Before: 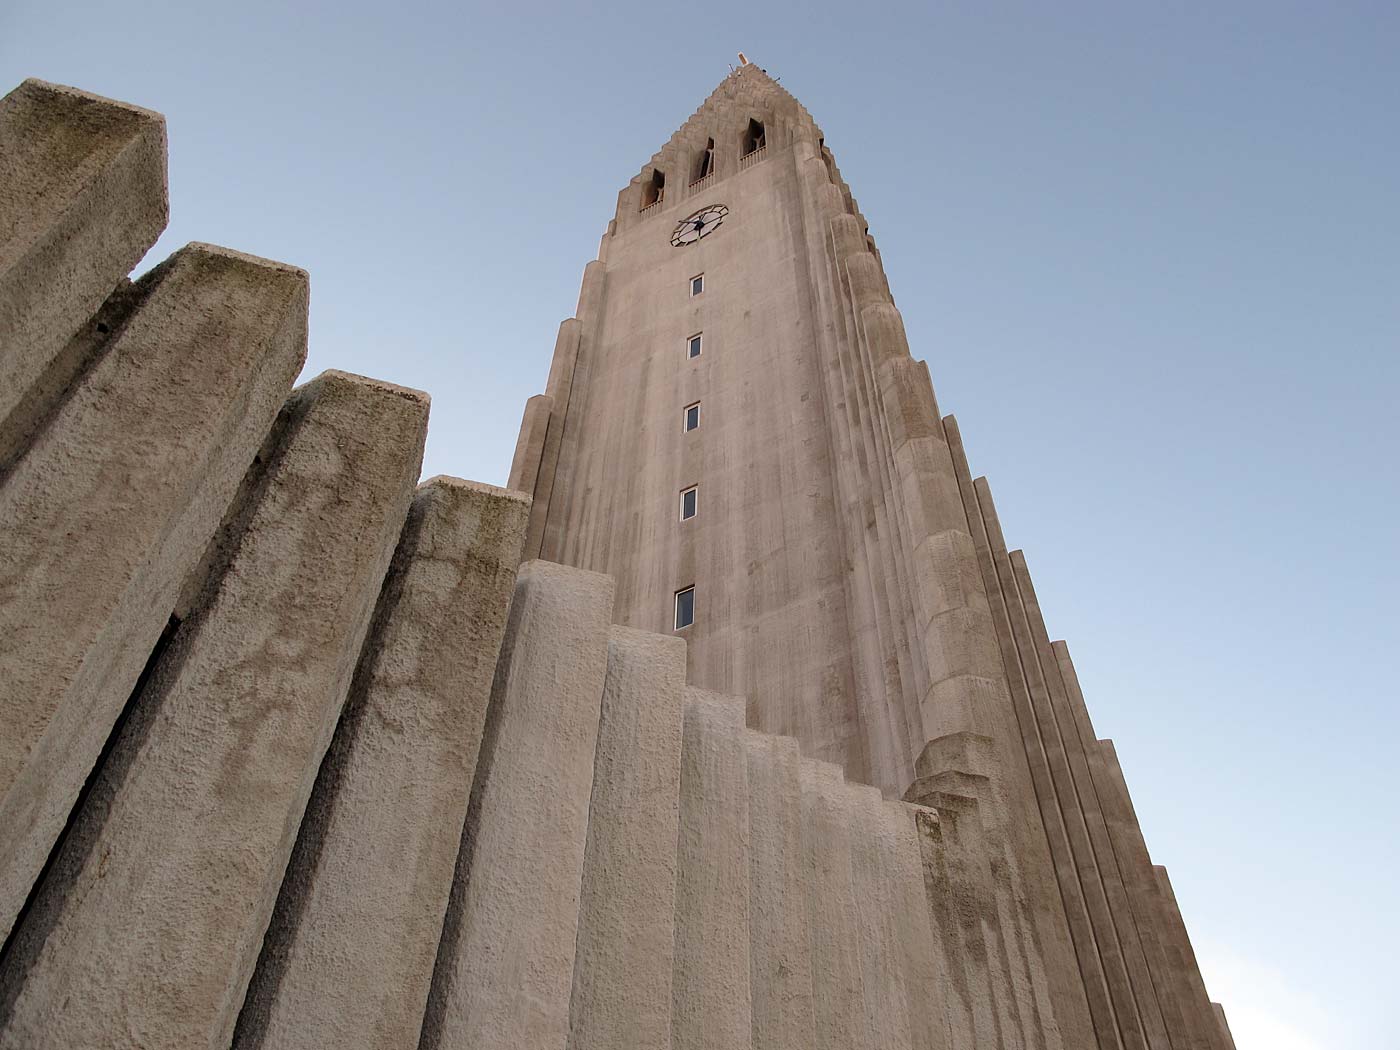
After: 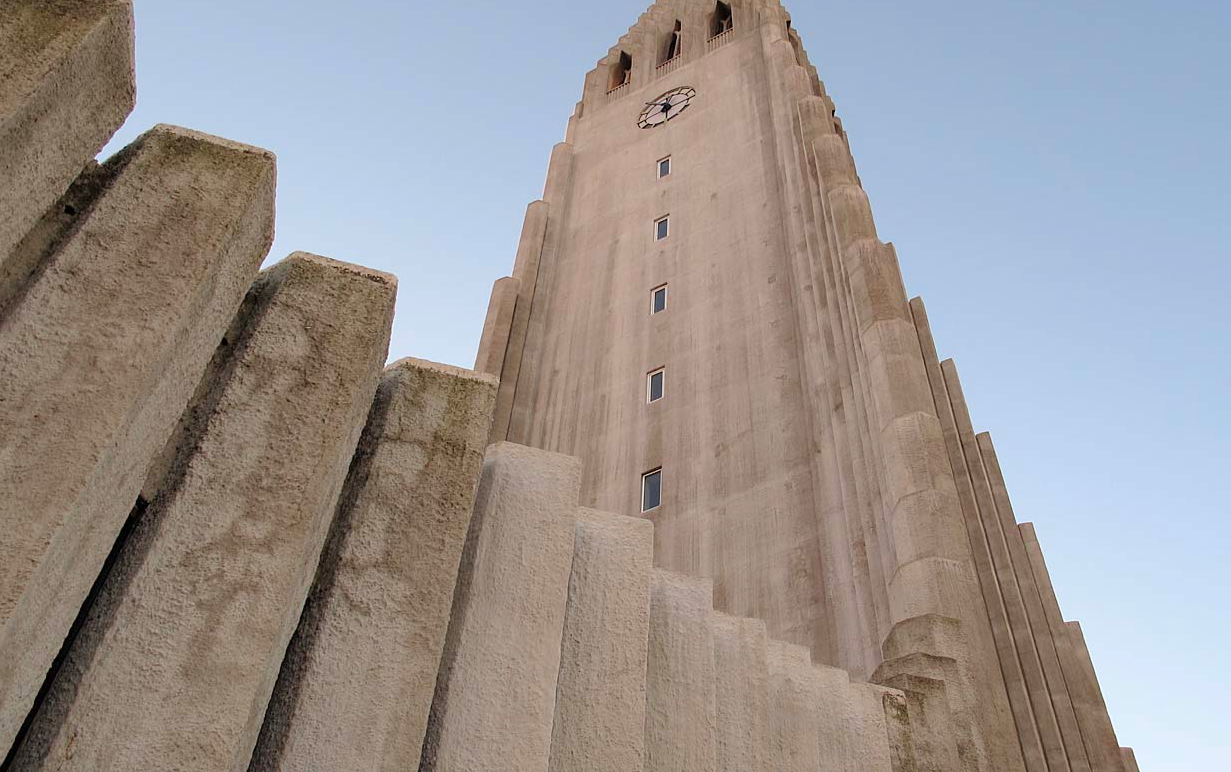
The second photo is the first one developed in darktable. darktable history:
crop and rotate: left 2.425%, top 11.305%, right 9.6%, bottom 15.08%
contrast brightness saturation: brightness 0.09, saturation 0.19
